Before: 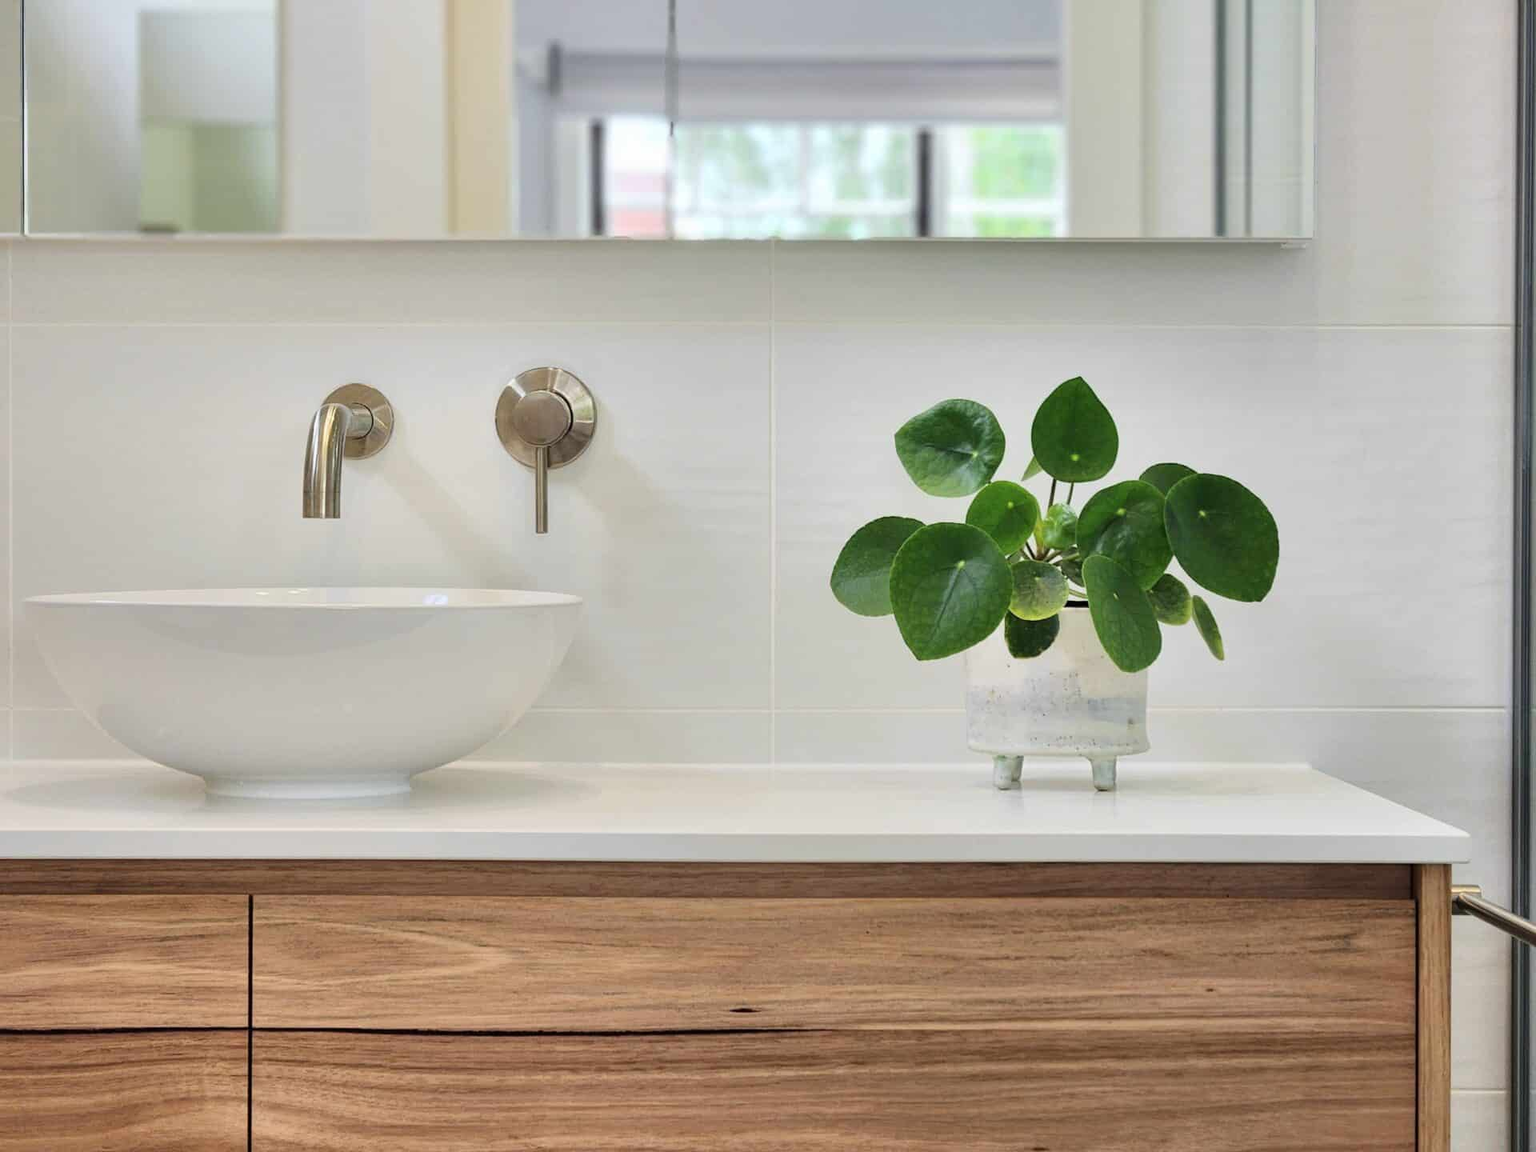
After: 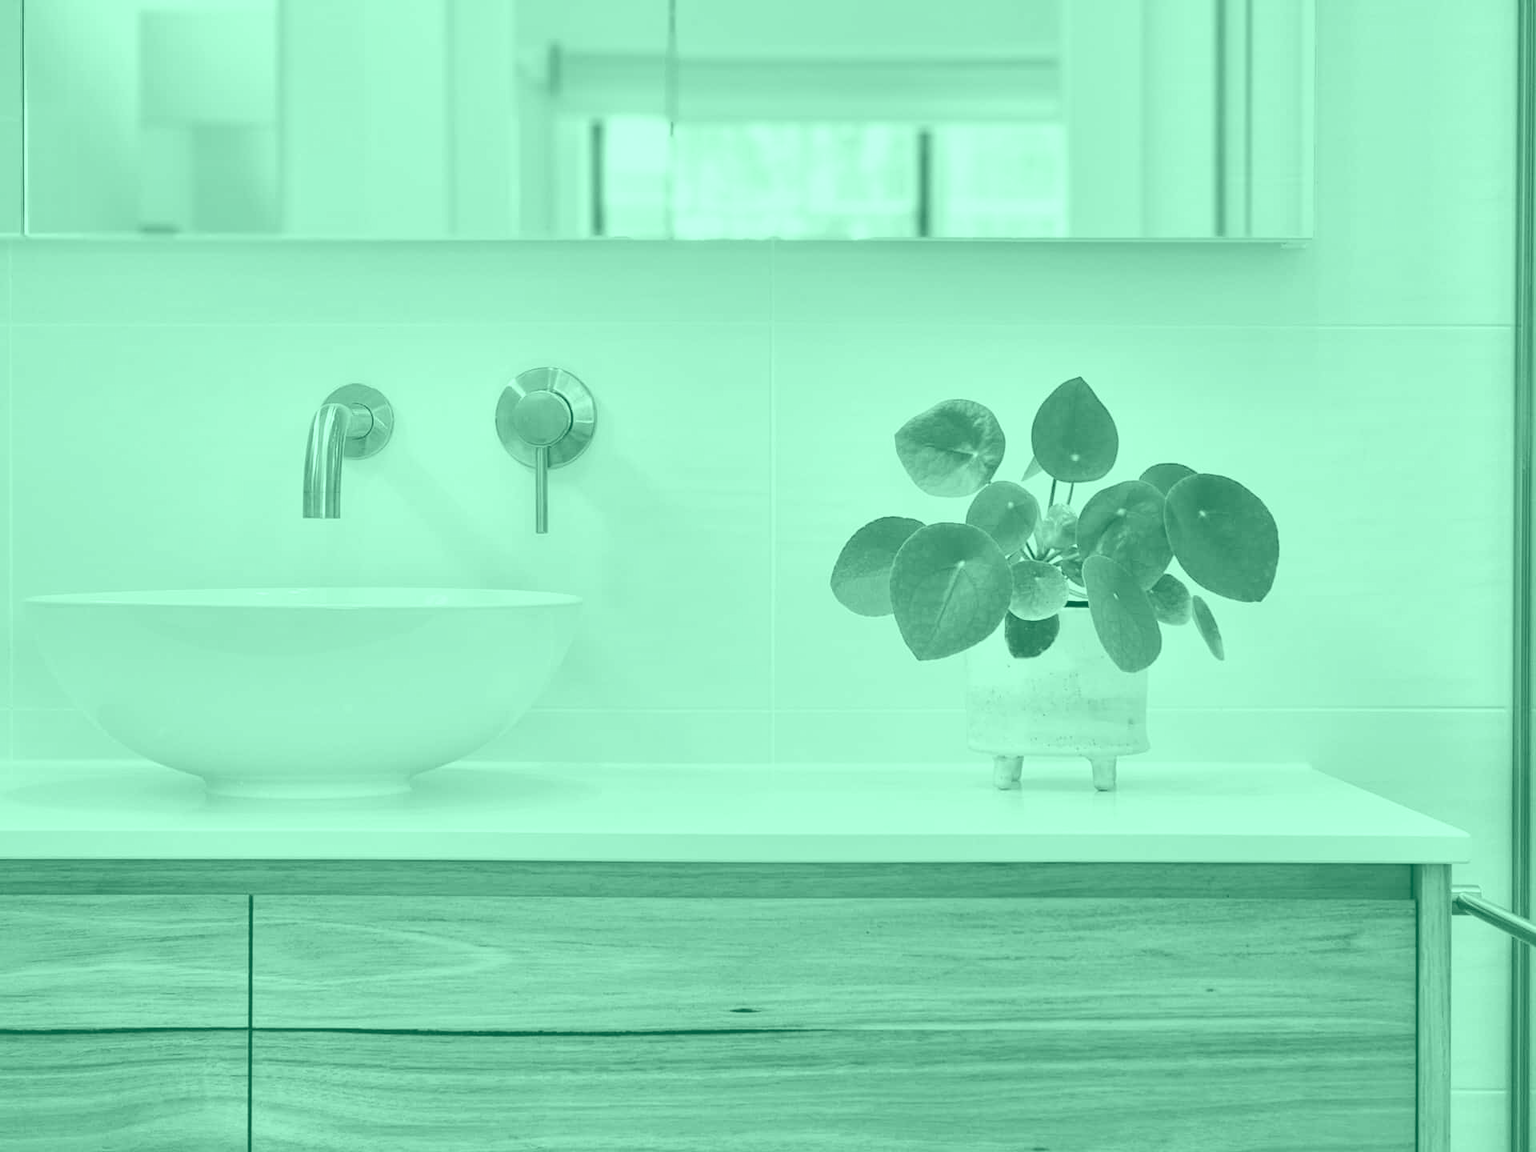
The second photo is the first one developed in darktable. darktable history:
color balance: input saturation 100.43%, contrast fulcrum 14.22%, output saturation 70.41%
rgb levels: mode RGB, independent channels, levels [[0, 0.474, 1], [0, 0.5, 1], [0, 0.5, 1]]
exposure: exposure 0.556 EV
tone equalizer: -7 EV 0.13 EV, smoothing diameter 25%, edges refinement/feathering 10, preserve details guided filter
base curve: curves: ch0 [(0, 0) (0.472, 0.508) (1, 1)]
color correction: highlights a* 15, highlights b* 31.55
colorize: hue 147.6°, saturation 65%, lightness 21.64%
